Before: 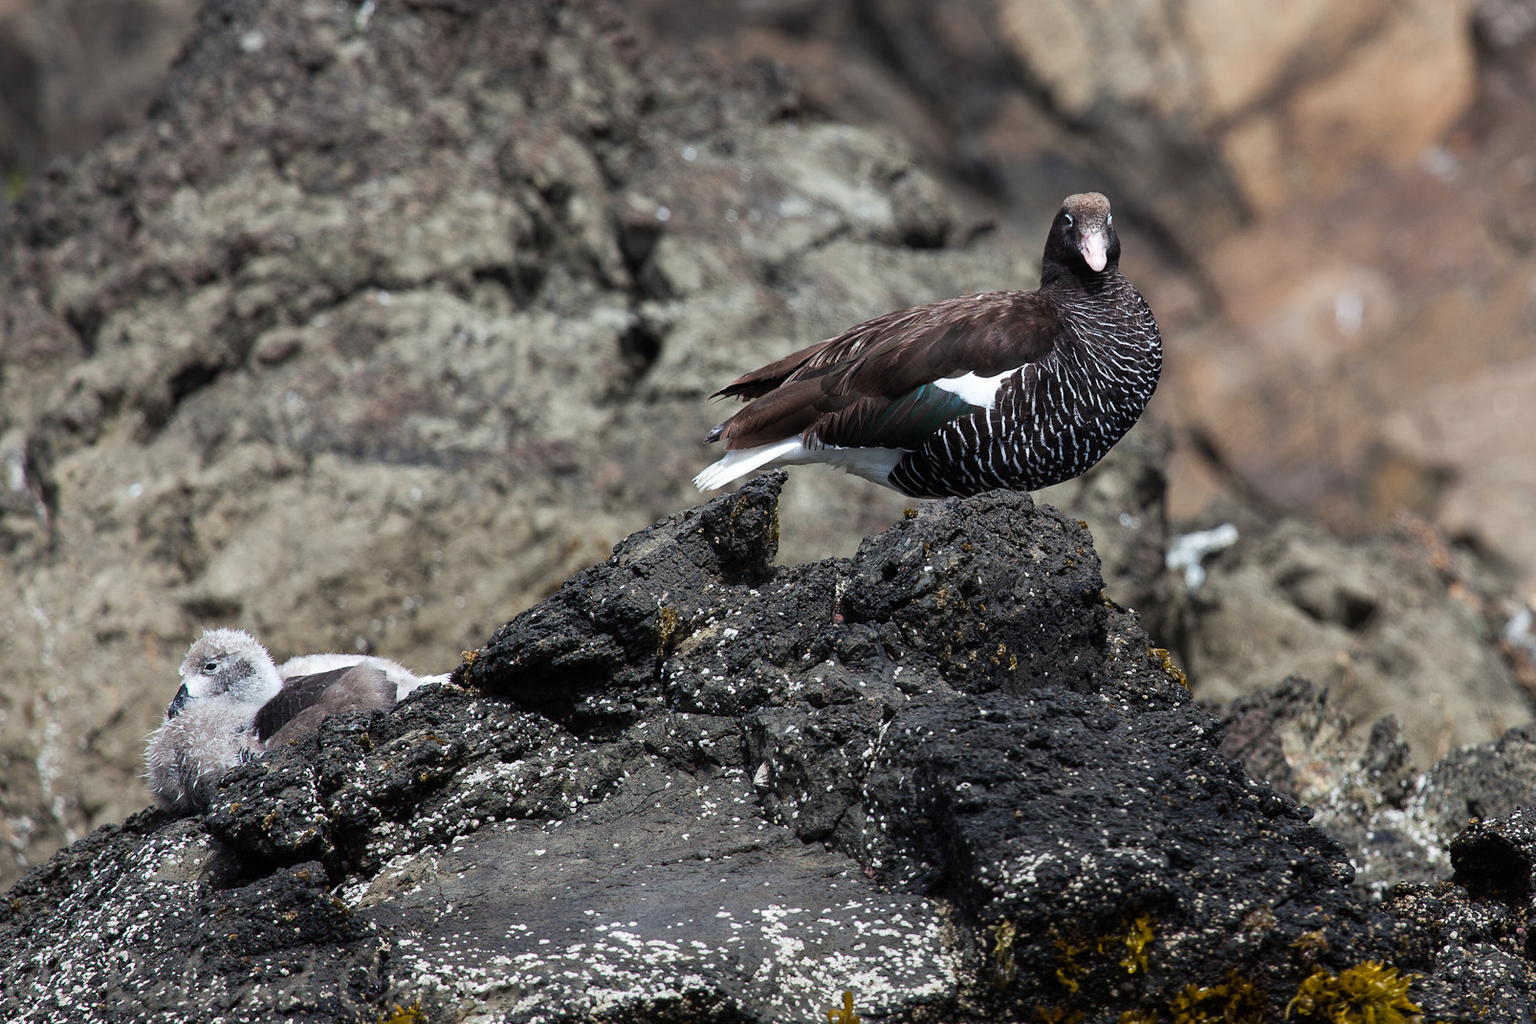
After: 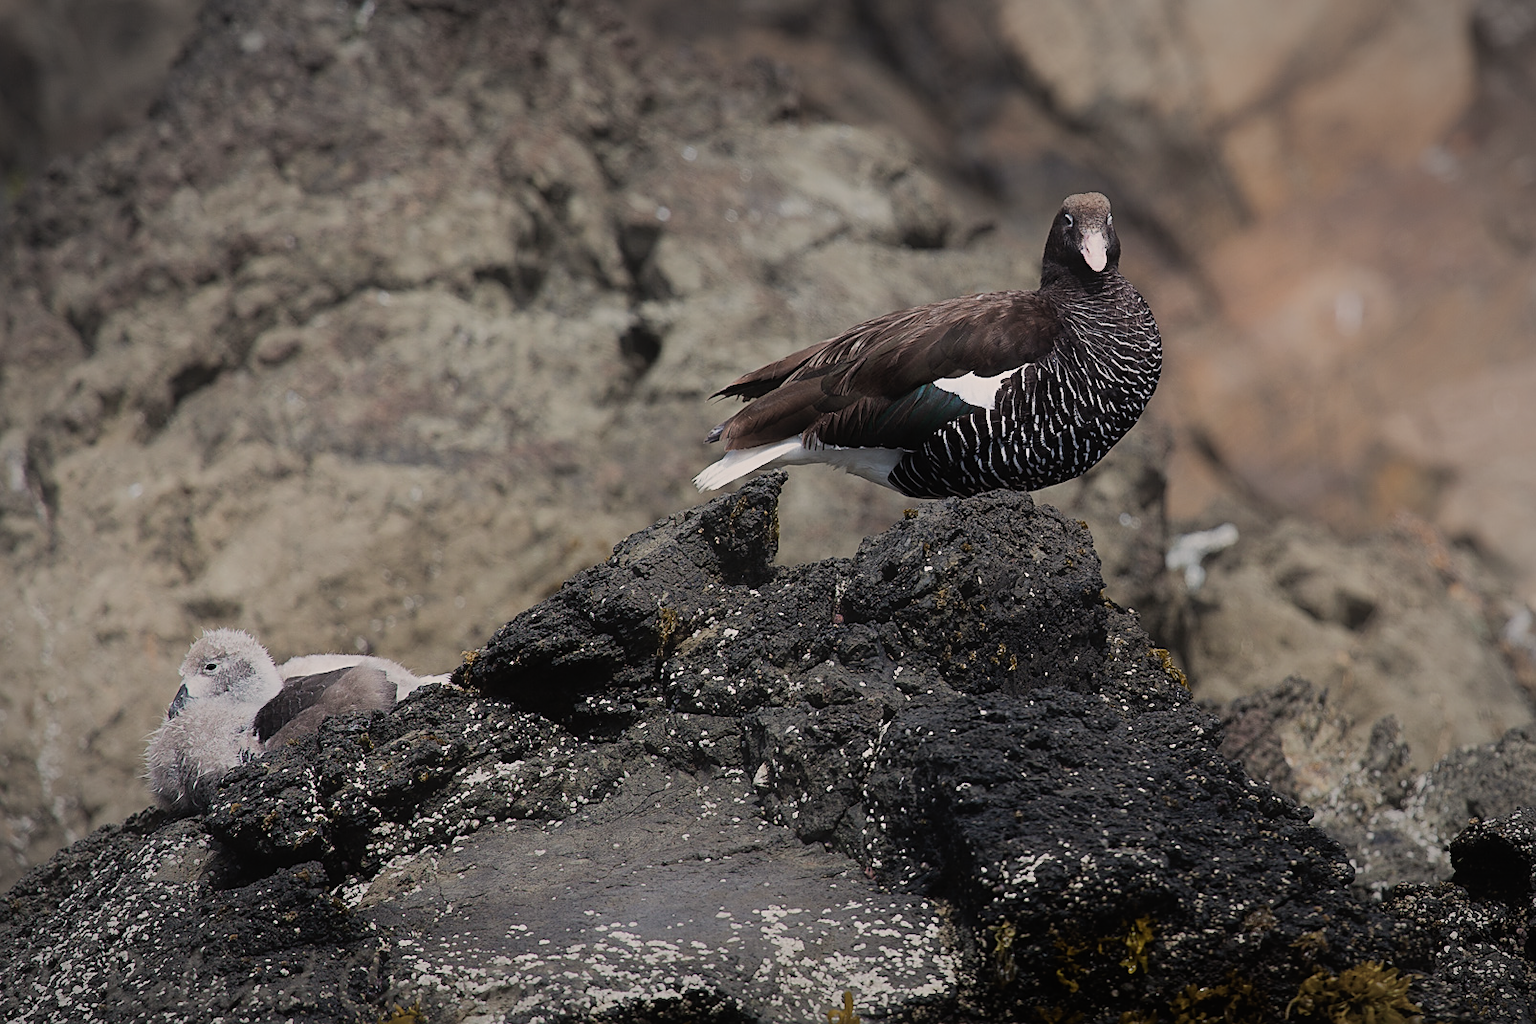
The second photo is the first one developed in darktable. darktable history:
sharpen: on, module defaults
color correction: highlights a* 3.83, highlights b* 5.09
contrast equalizer: octaves 7, y [[0.6 ×6], [0.55 ×6], [0 ×6], [0 ×6], [0 ×6]], mix -0.997
filmic rgb: black relative exposure -7.97 EV, white relative exposure 3.99 EV, hardness 4.21, contrast 0.993
vignetting: fall-off radius 70.08%, automatic ratio true
